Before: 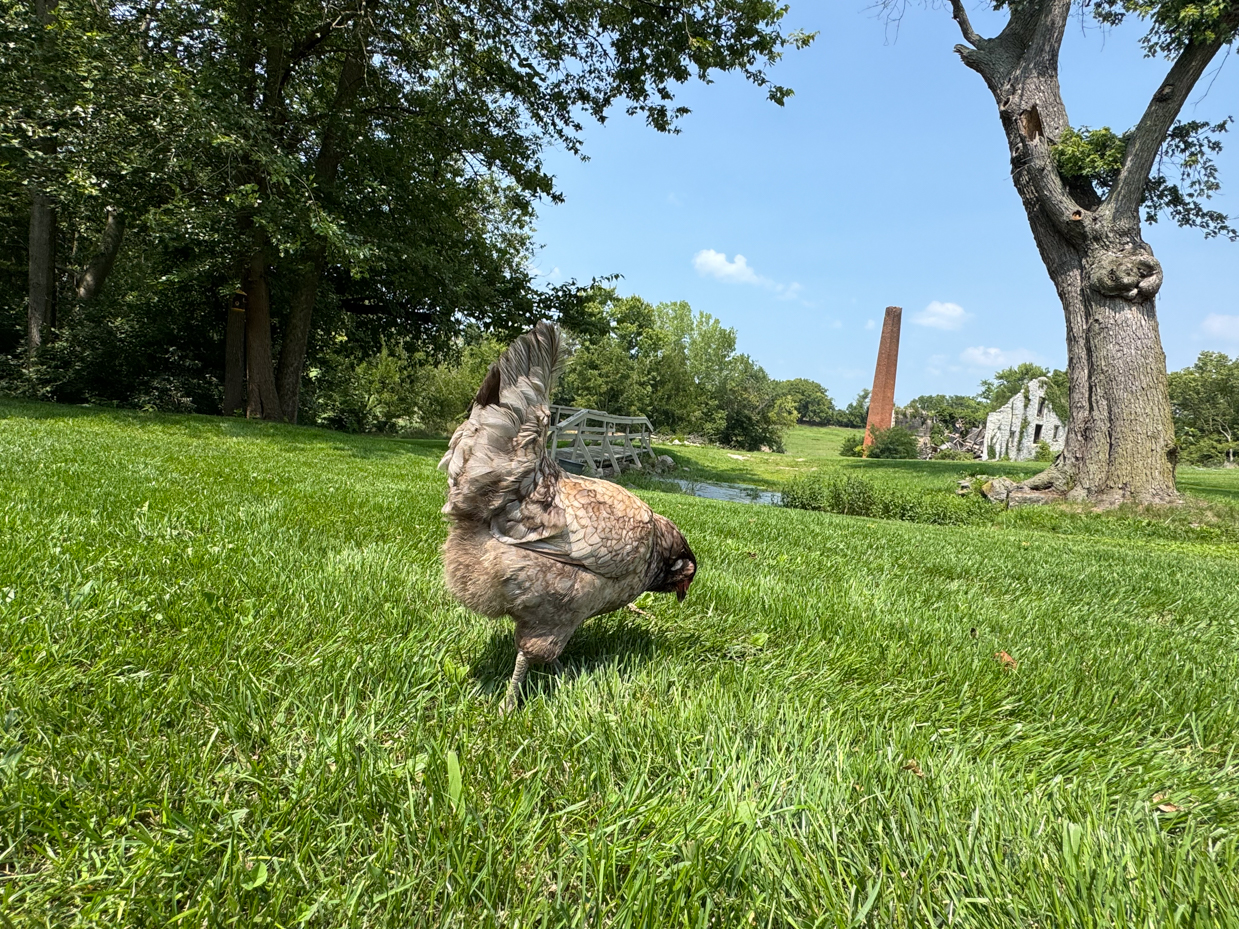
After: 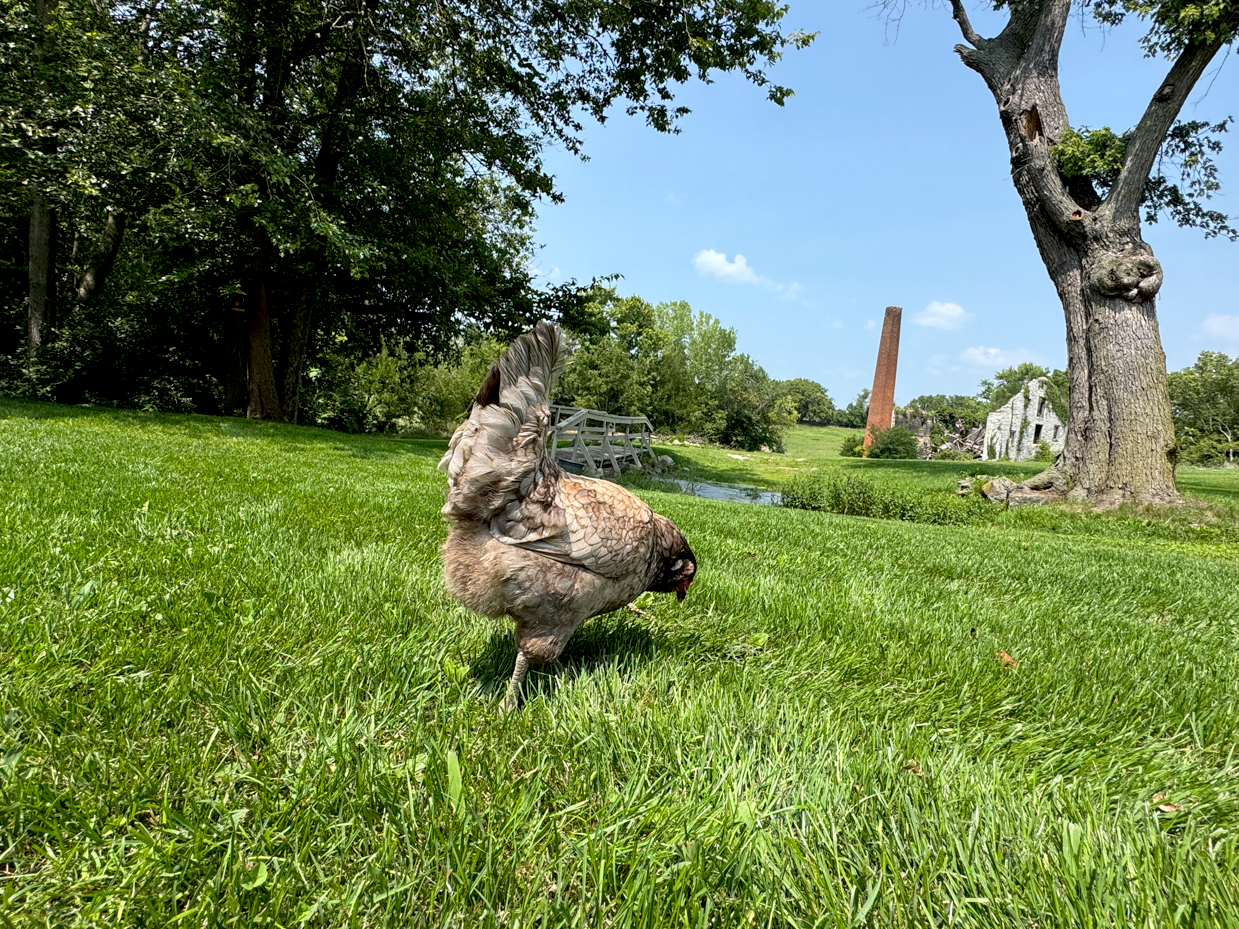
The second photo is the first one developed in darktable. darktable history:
exposure: black level correction 0.009, exposure 0.017 EV, compensate highlight preservation false
